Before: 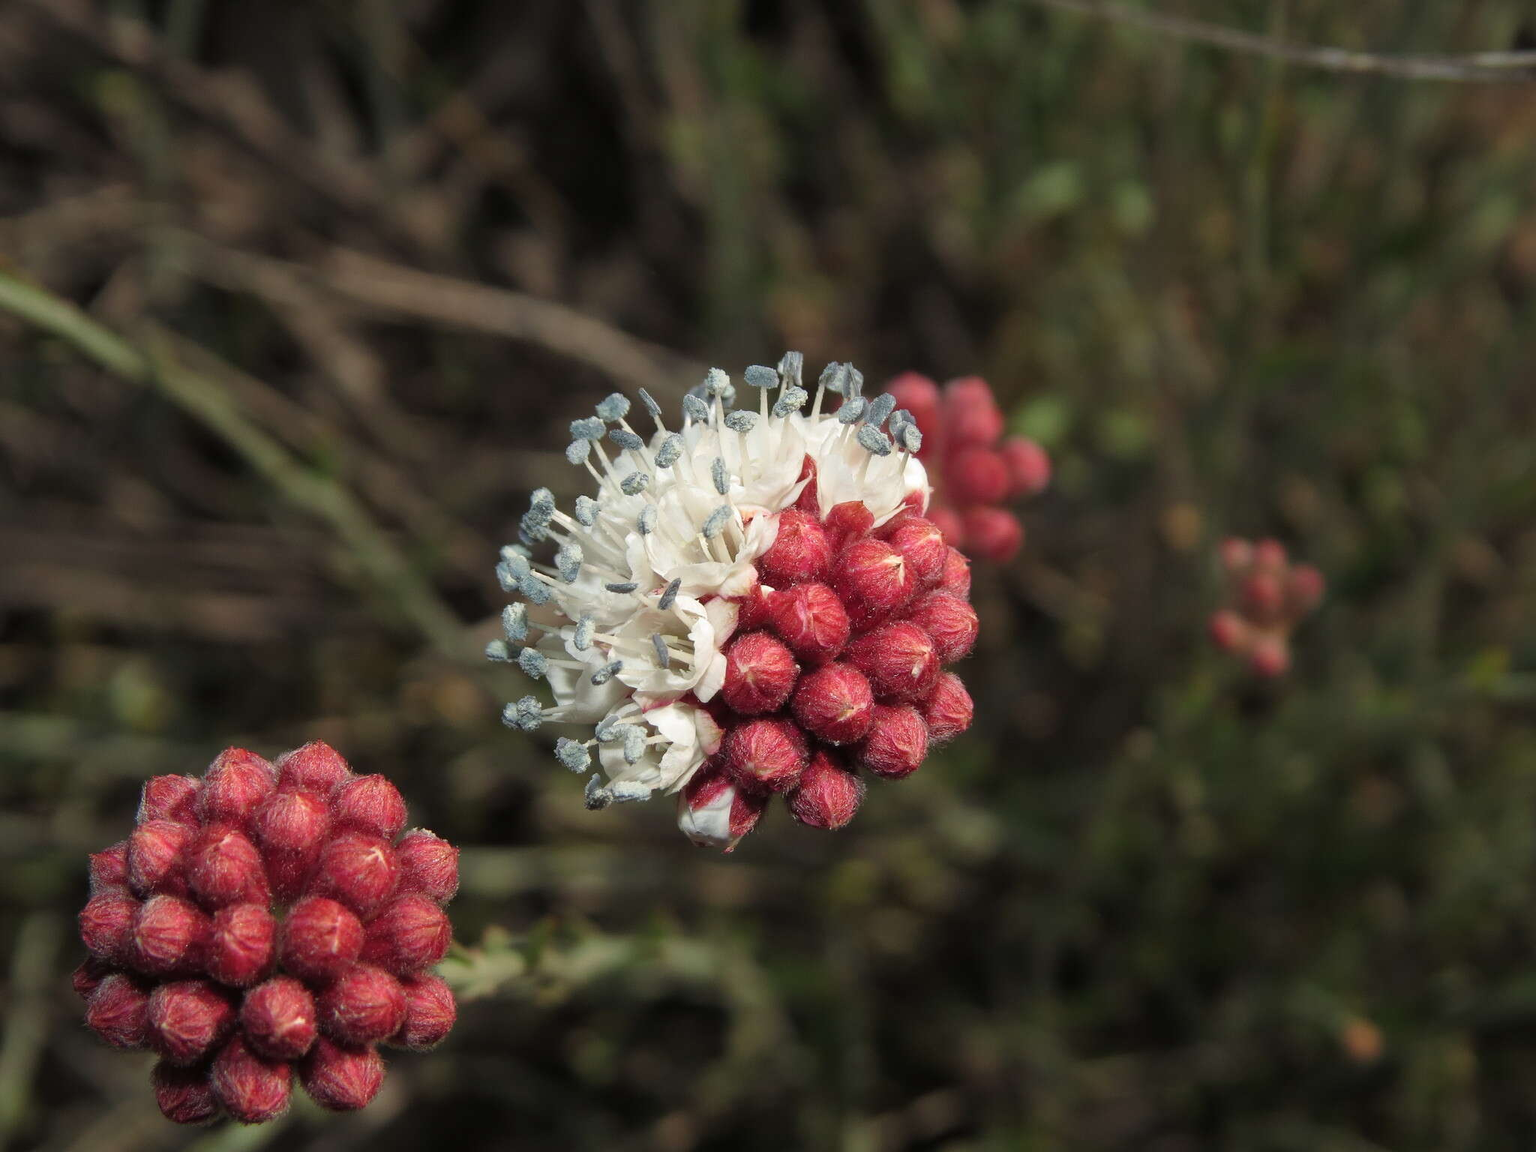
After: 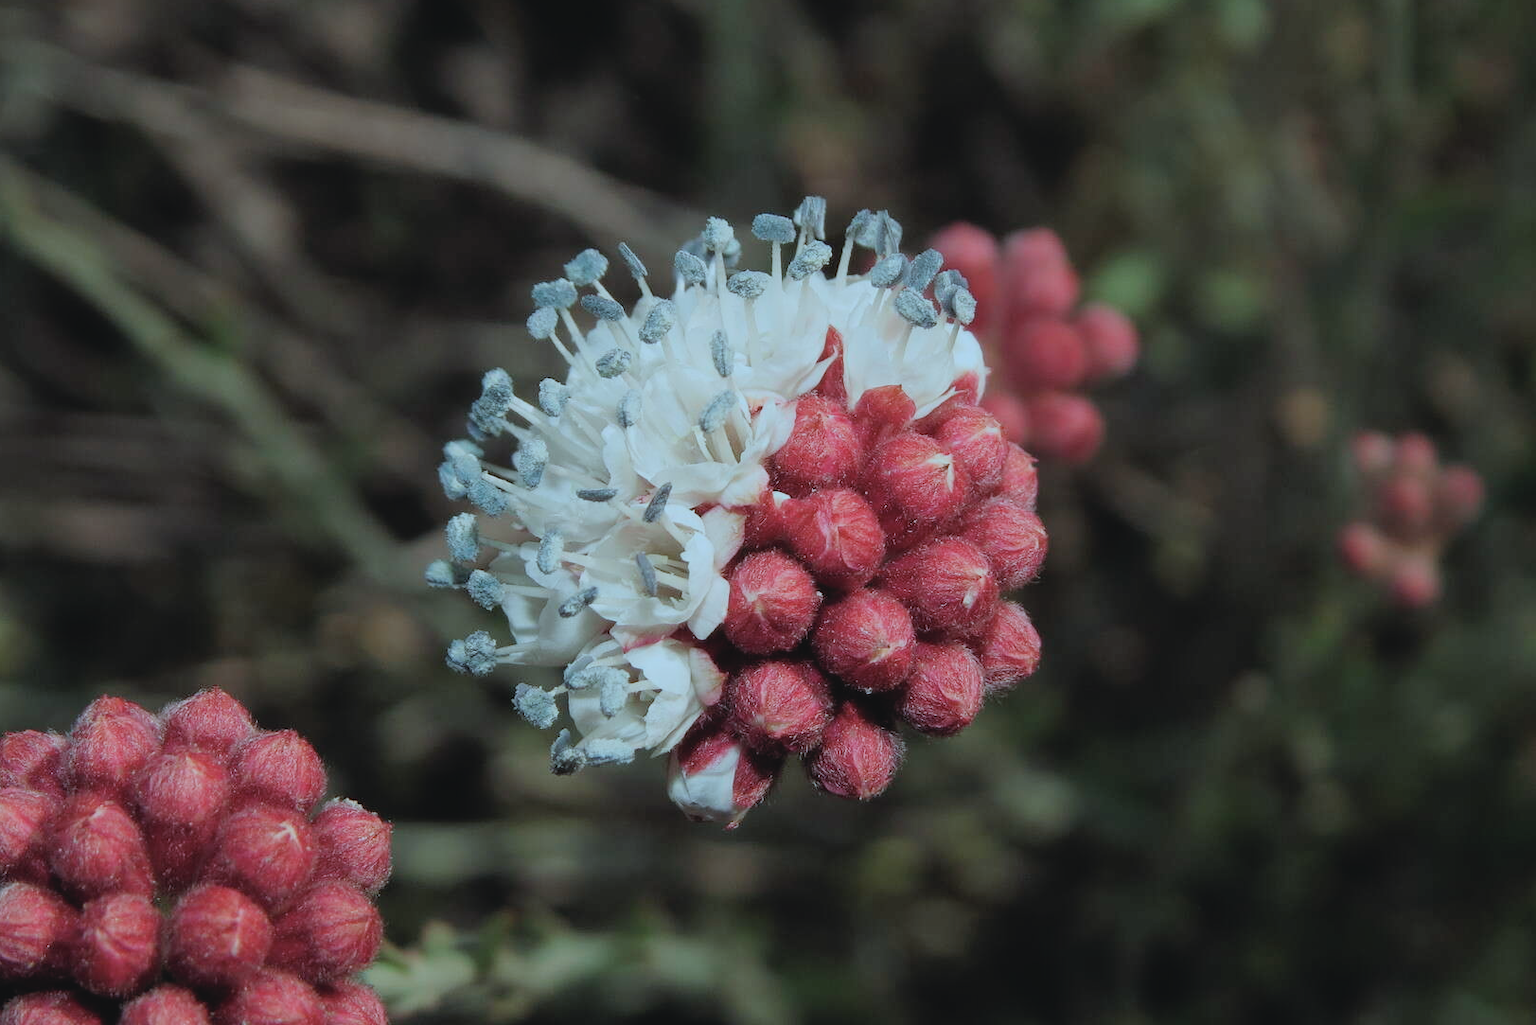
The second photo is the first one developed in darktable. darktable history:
color correction: highlights a* -10.44, highlights b* -18.88
crop: left 9.673%, top 17.029%, right 11.058%, bottom 12.366%
contrast brightness saturation: contrast -0.093, saturation -0.081
filmic rgb: black relative exposure -7.99 EV, white relative exposure 4.03 EV, hardness 4.1
